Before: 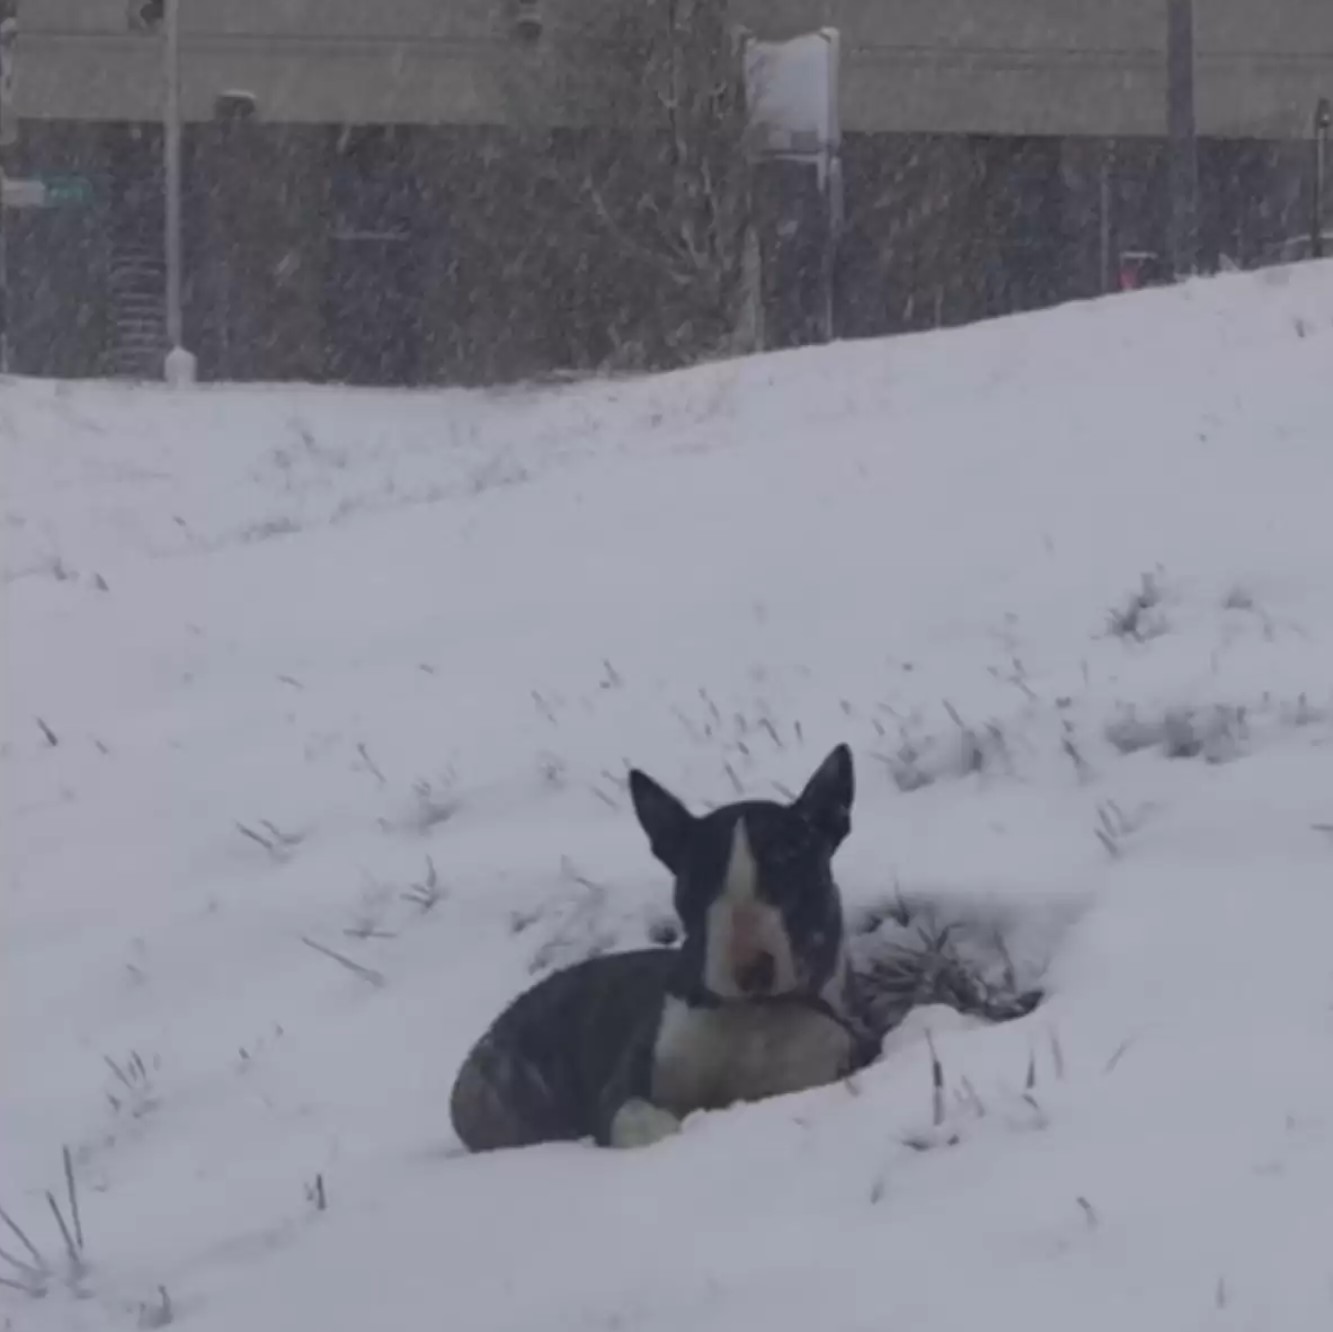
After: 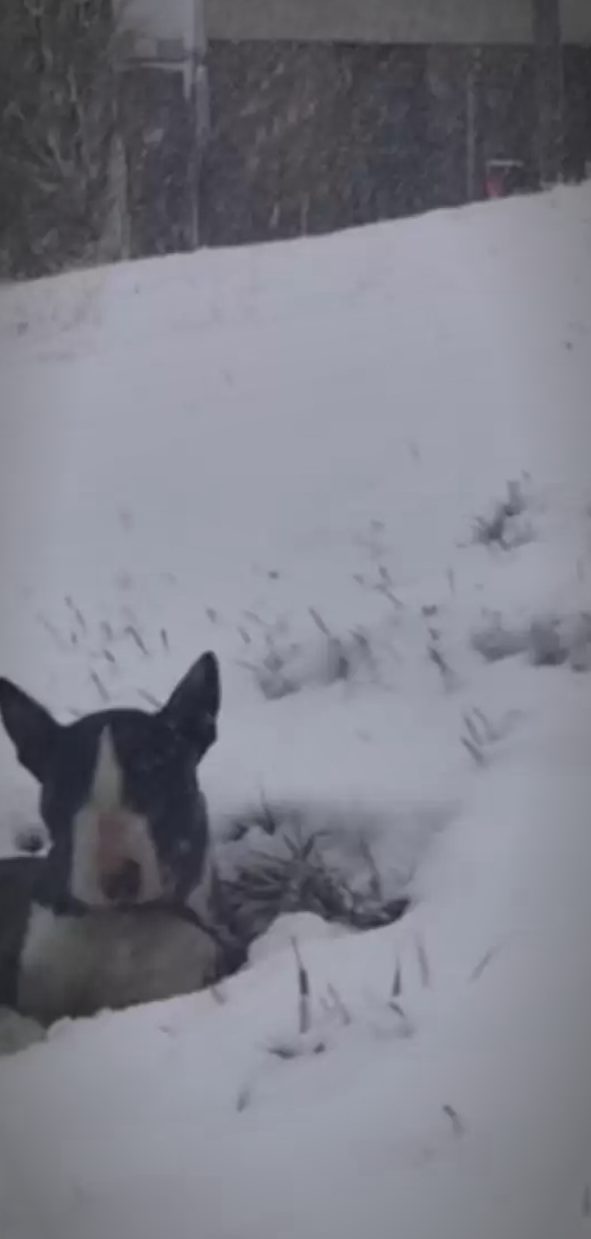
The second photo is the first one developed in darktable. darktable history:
crop: left 47.597%, top 6.943%, right 7.998%
shadows and highlights: low approximation 0.01, soften with gaussian
vignetting: automatic ratio true
